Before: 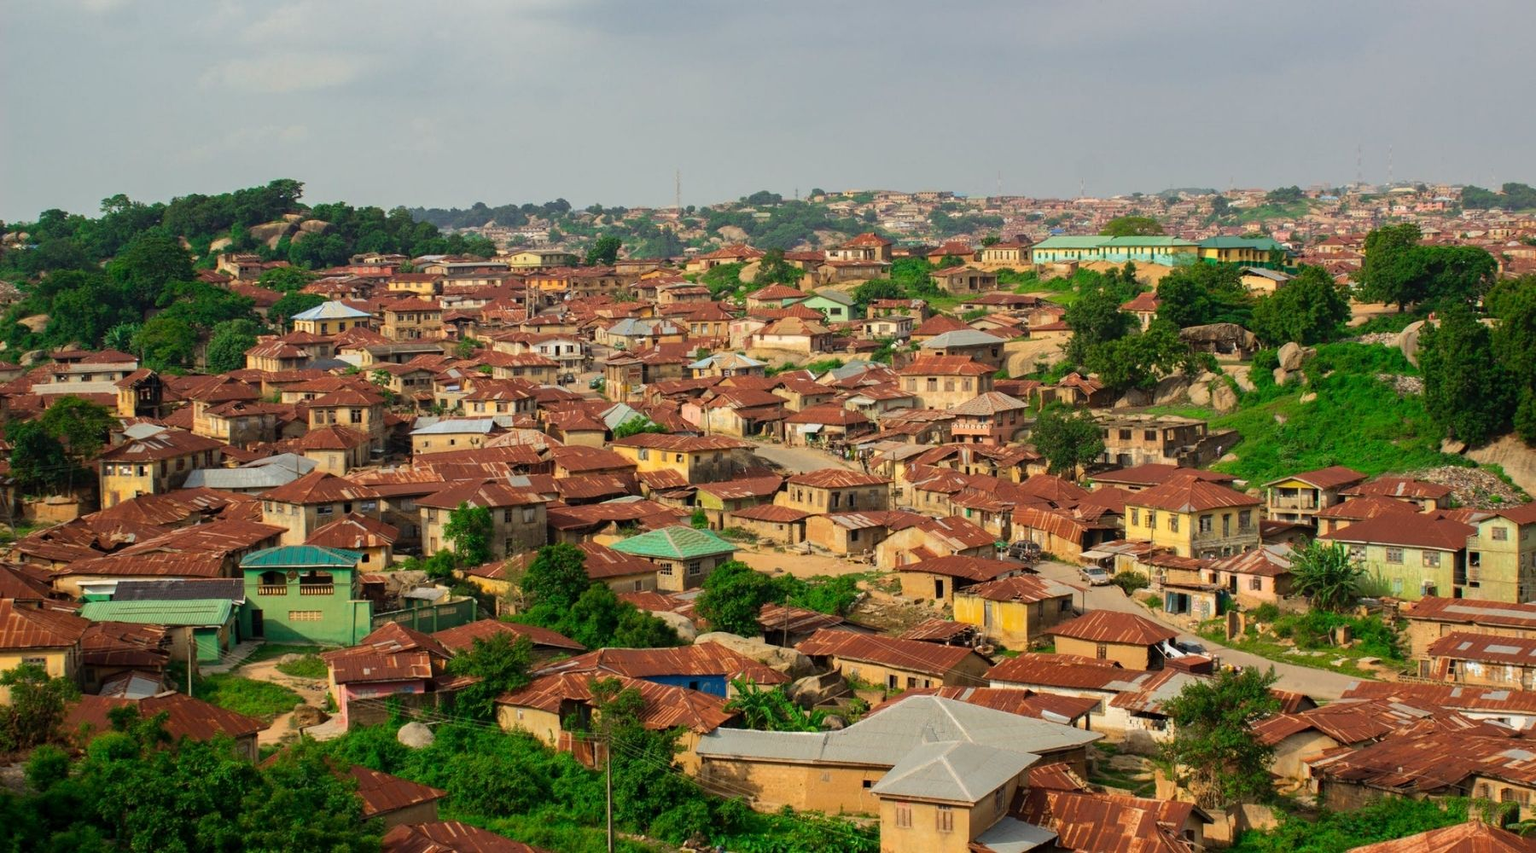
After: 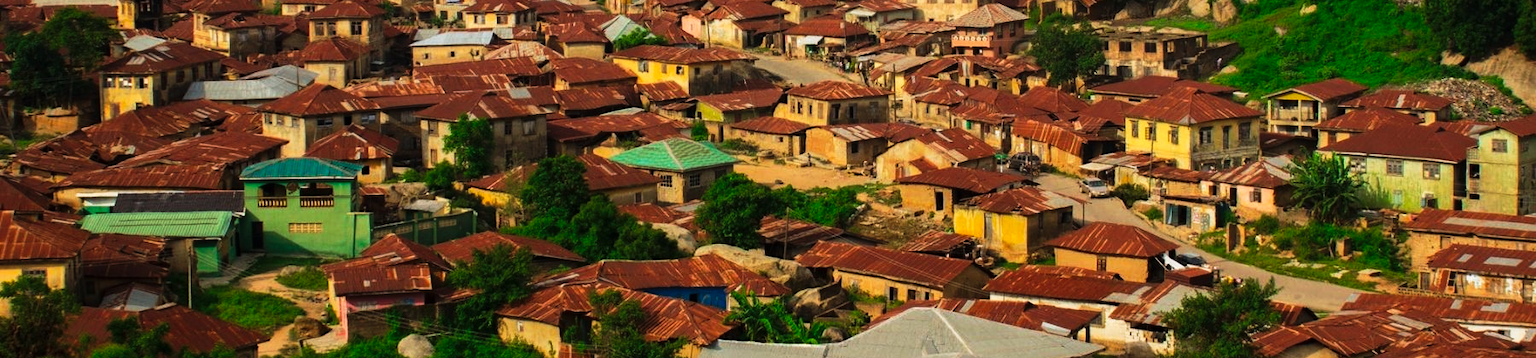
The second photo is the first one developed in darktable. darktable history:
crop: top 45.551%, bottom 12.262%
tone curve: curves: ch0 [(0, 0) (0.003, 0.004) (0.011, 0.009) (0.025, 0.017) (0.044, 0.029) (0.069, 0.04) (0.1, 0.051) (0.136, 0.07) (0.177, 0.095) (0.224, 0.131) (0.277, 0.179) (0.335, 0.237) (0.399, 0.302) (0.468, 0.386) (0.543, 0.471) (0.623, 0.576) (0.709, 0.699) (0.801, 0.817) (0.898, 0.917) (1, 1)], preserve colors none
